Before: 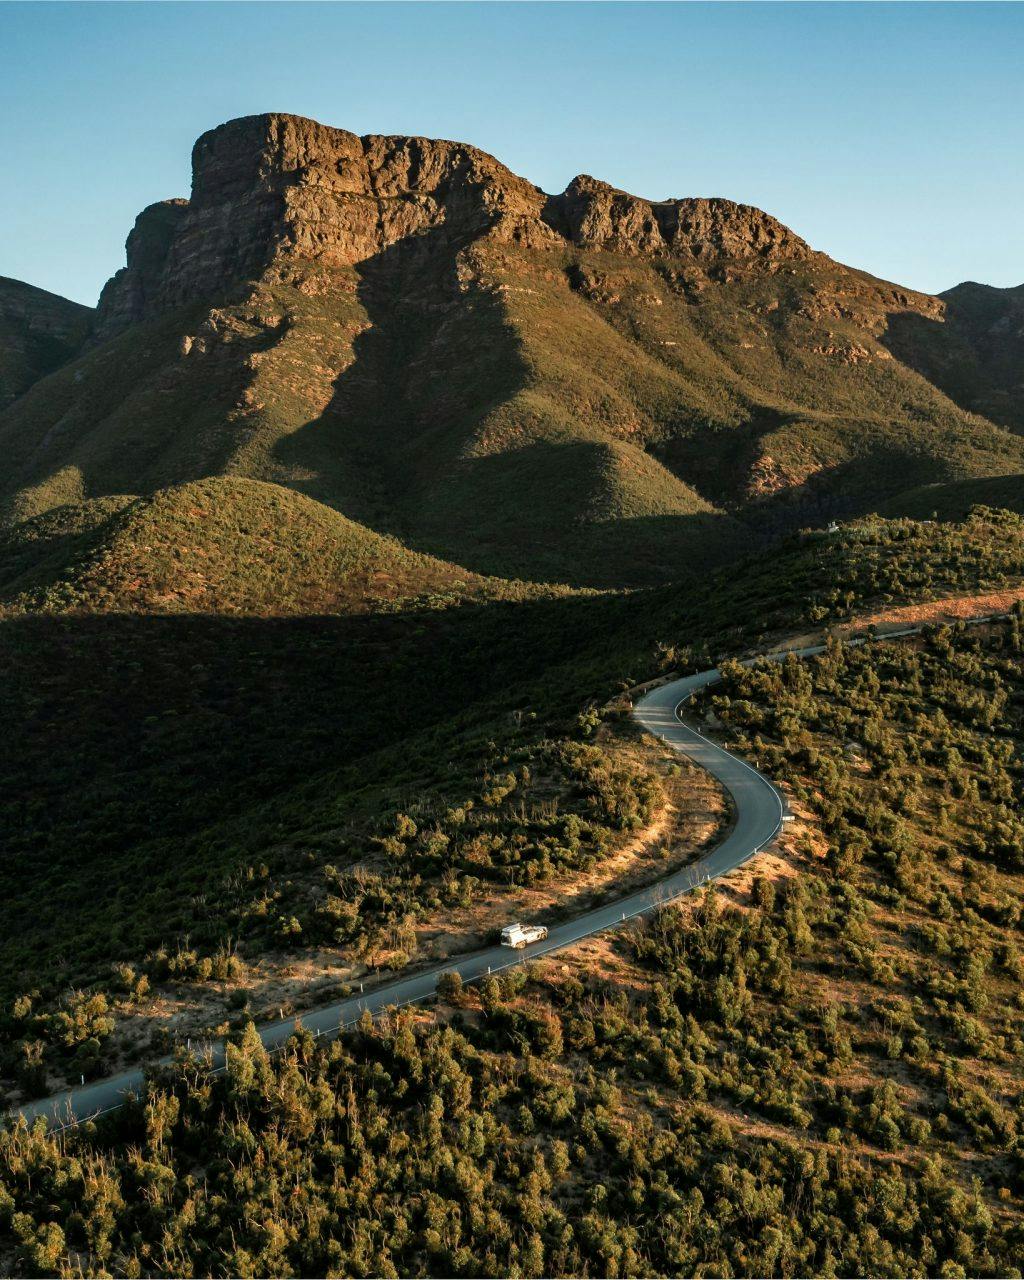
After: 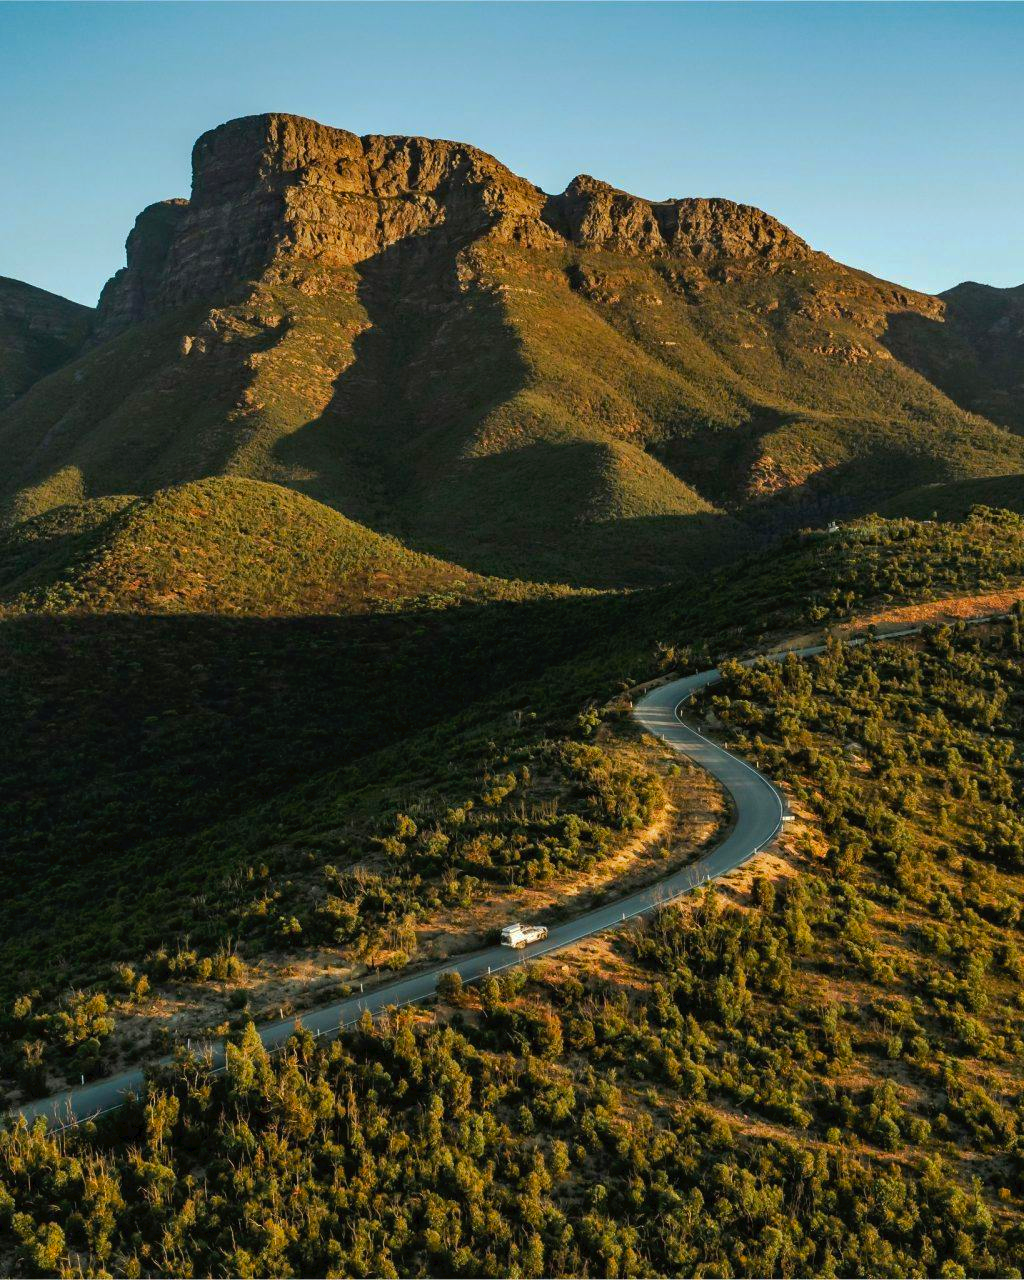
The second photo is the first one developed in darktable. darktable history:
tone curve: curves: ch0 [(0, 0) (0.003, 0.027) (0.011, 0.03) (0.025, 0.04) (0.044, 0.063) (0.069, 0.093) (0.1, 0.125) (0.136, 0.153) (0.177, 0.191) (0.224, 0.232) (0.277, 0.279) (0.335, 0.333) (0.399, 0.39) (0.468, 0.457) (0.543, 0.535) (0.623, 0.611) (0.709, 0.683) (0.801, 0.758) (0.898, 0.853) (1, 1)], preserve colors none
color balance rgb: perceptual saturation grading › global saturation 20%, global vibrance 20%
